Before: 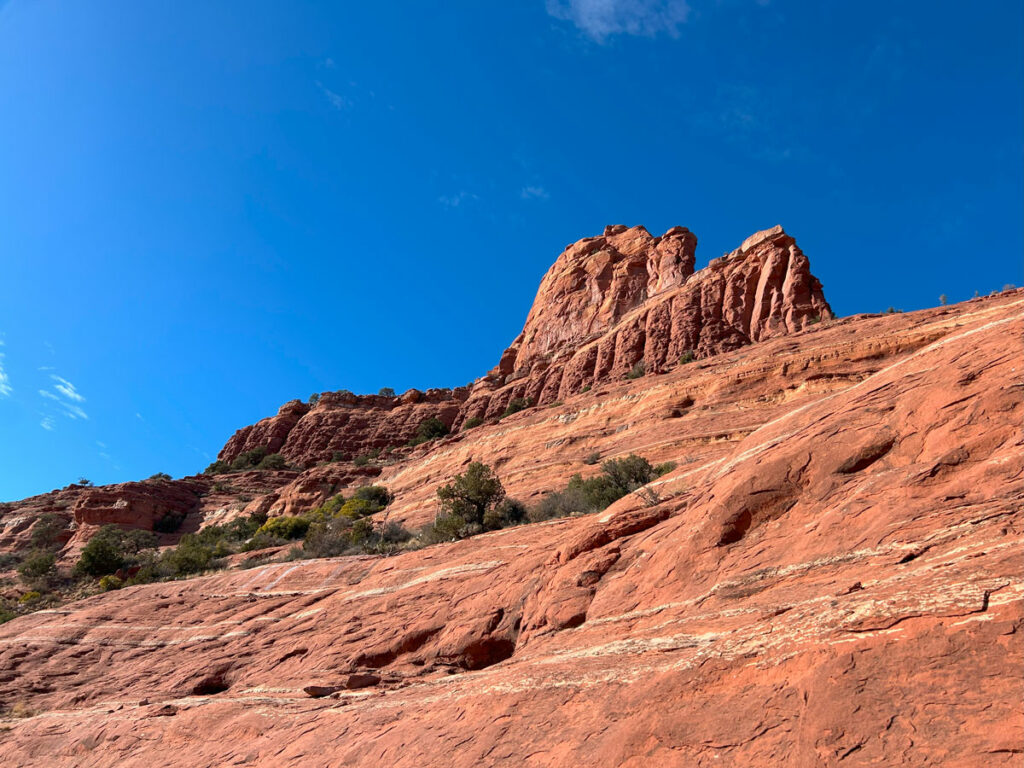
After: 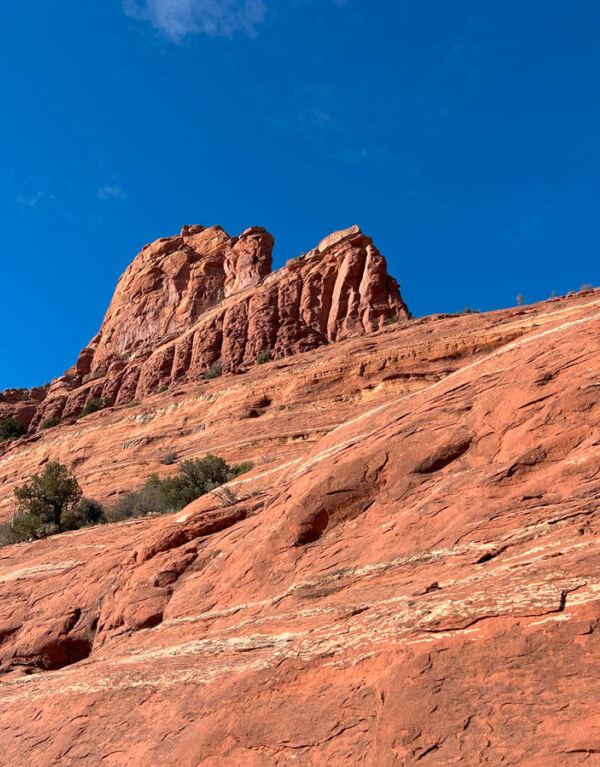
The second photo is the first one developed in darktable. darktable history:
exposure: compensate highlight preservation false
crop: left 41.402%
